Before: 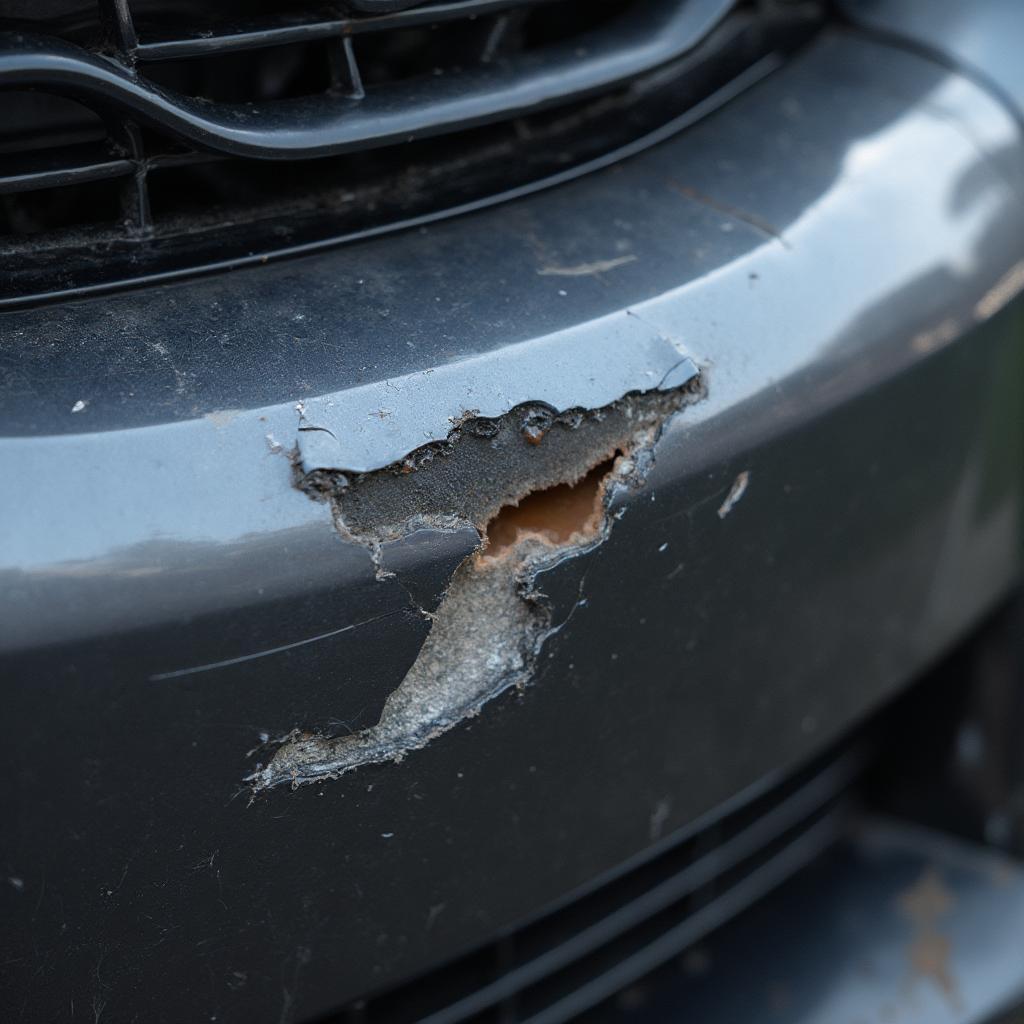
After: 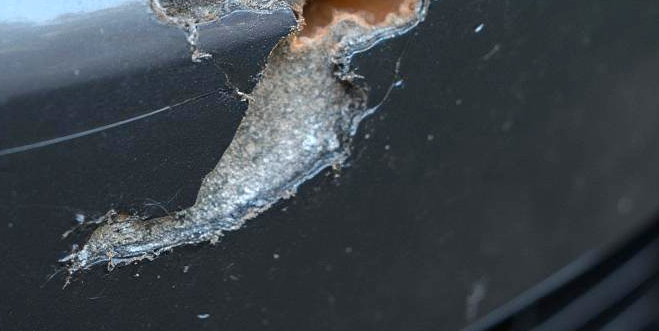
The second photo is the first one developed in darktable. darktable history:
levels: levels [0, 0.474, 0.947]
exposure: black level correction 0.001, exposure 0.499 EV, compensate highlight preservation false
crop: left 18.024%, top 50.755%, right 17.535%, bottom 16.828%
contrast brightness saturation: saturation 0.121
